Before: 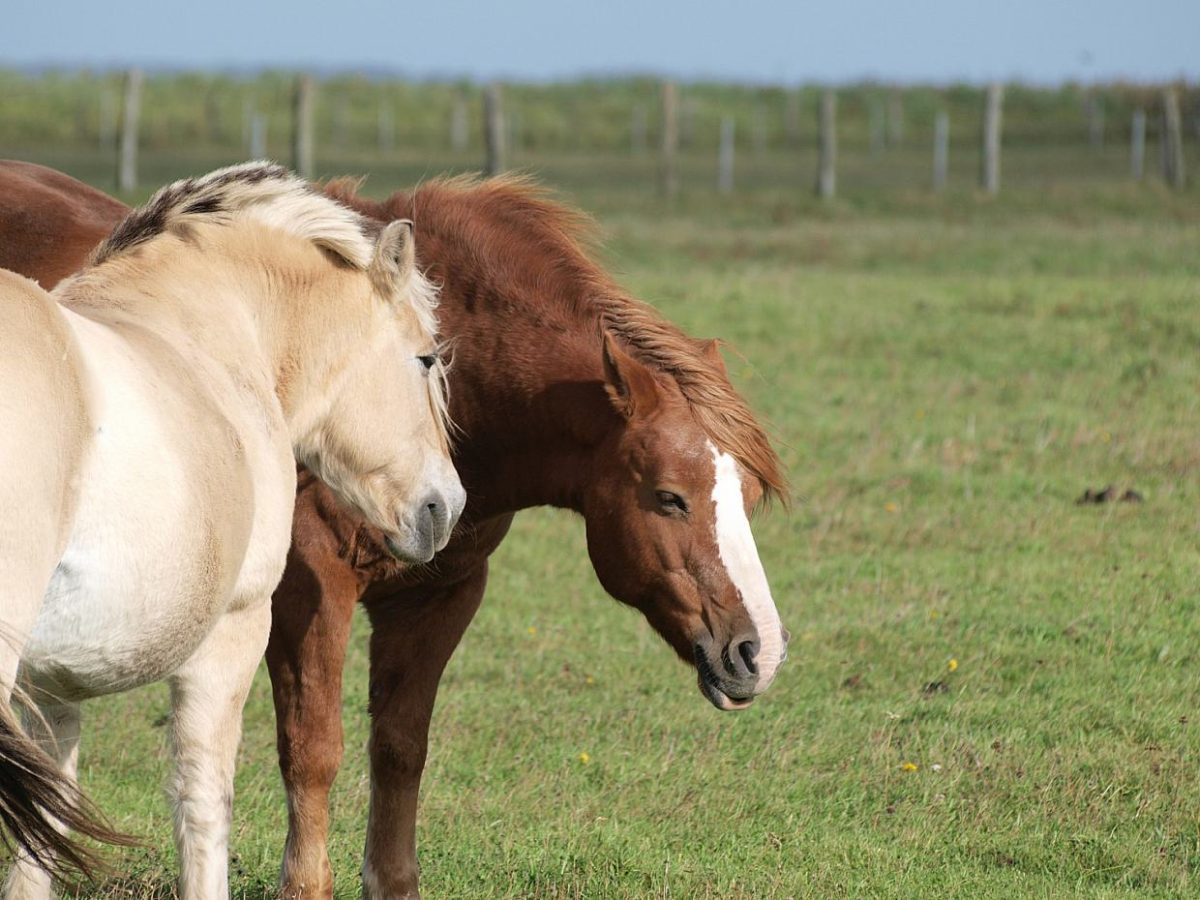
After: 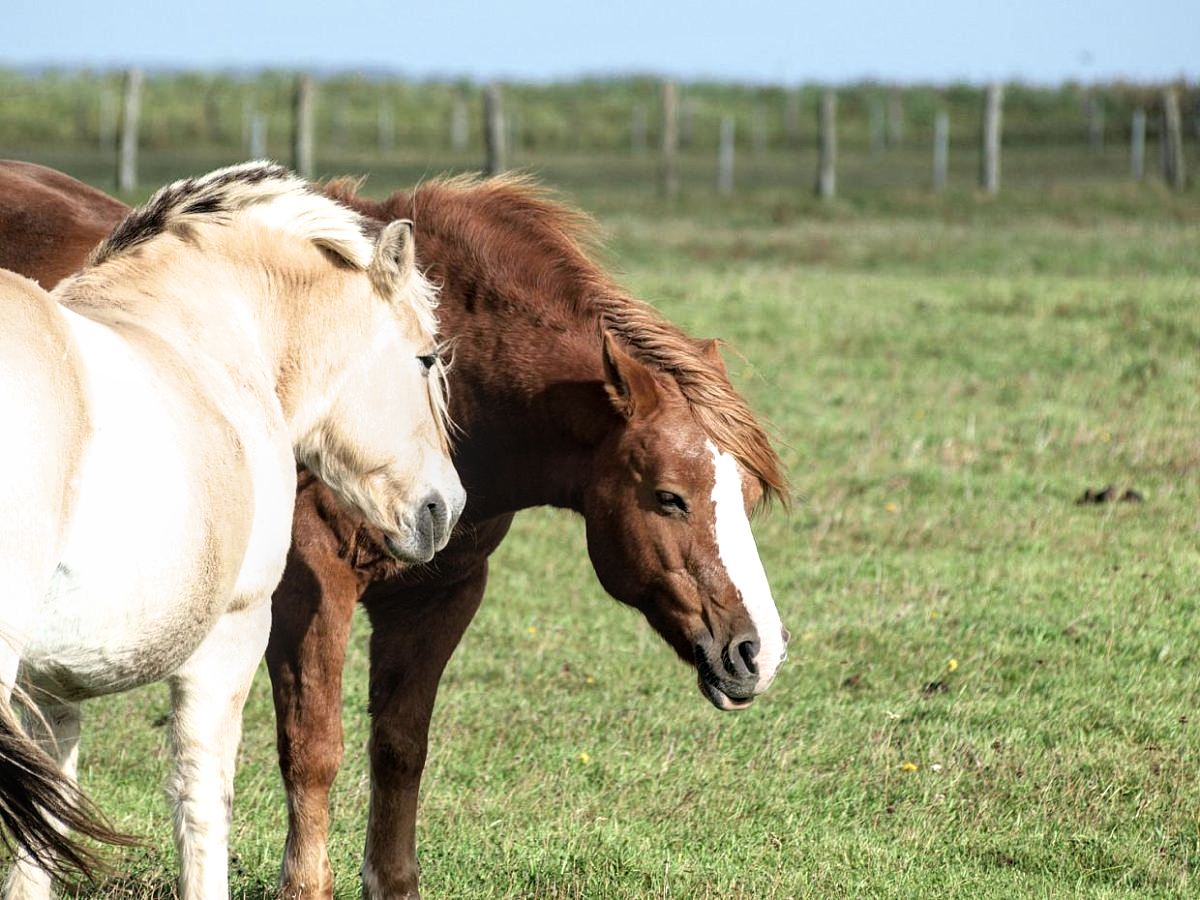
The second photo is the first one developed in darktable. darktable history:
filmic rgb: white relative exposure 2.34 EV, hardness 6.59
local contrast: on, module defaults
exposure: exposure 0.258 EV
white balance: red 0.978, blue 0.999
